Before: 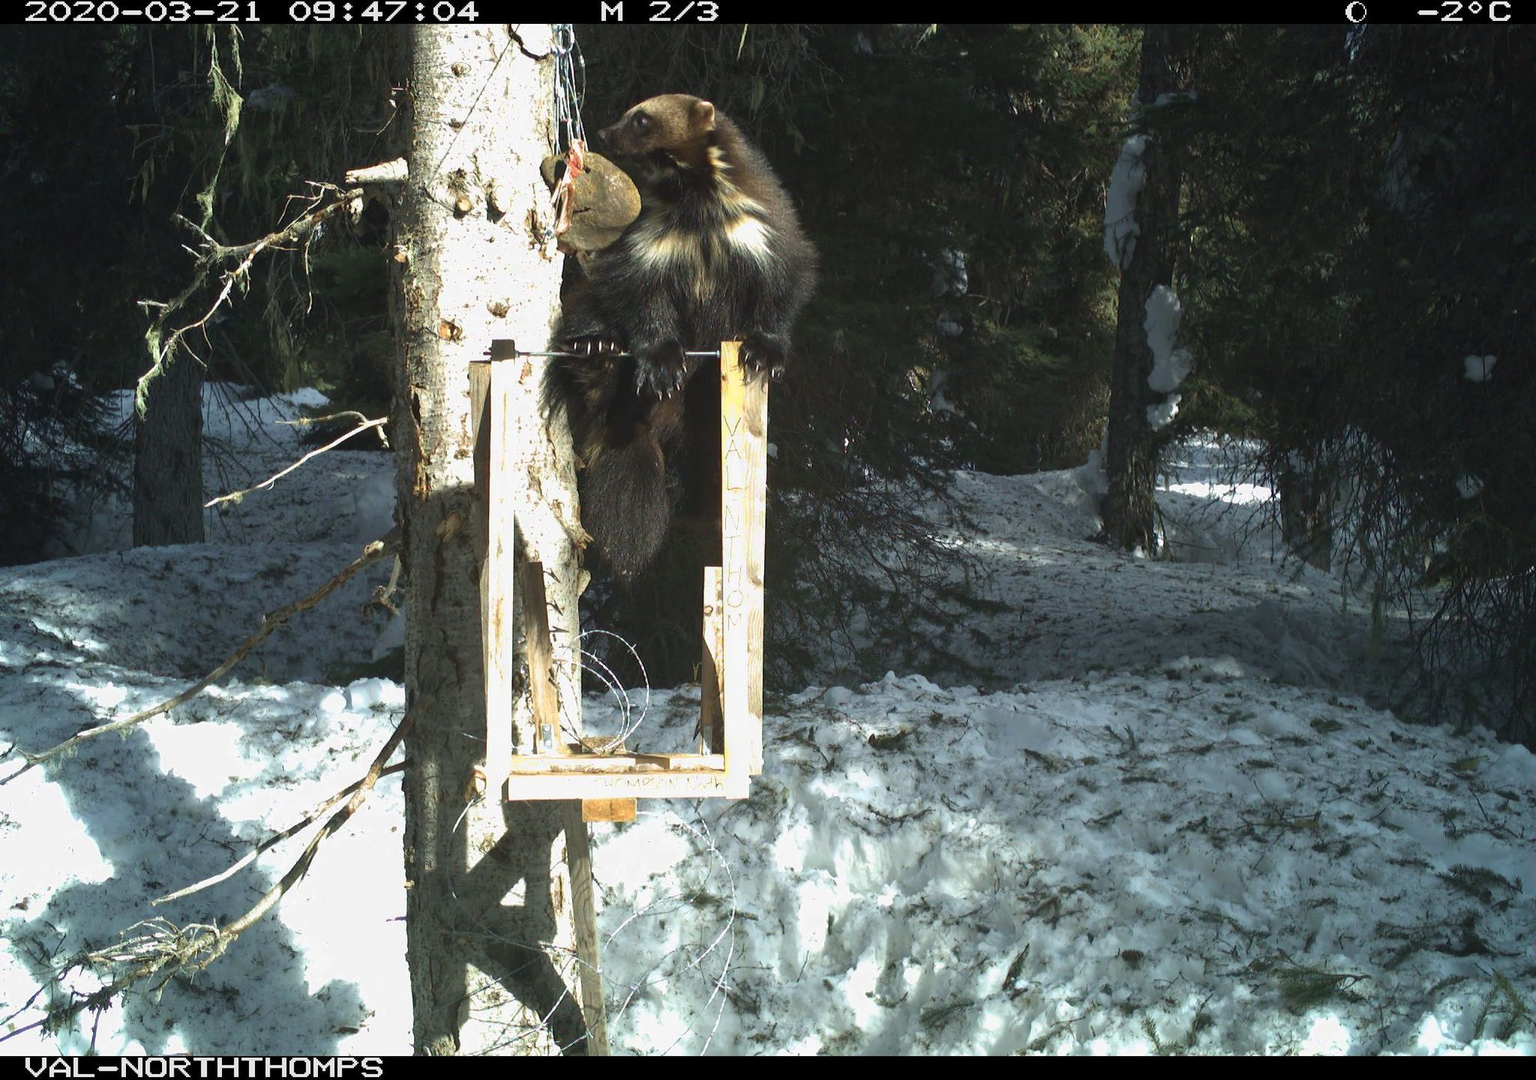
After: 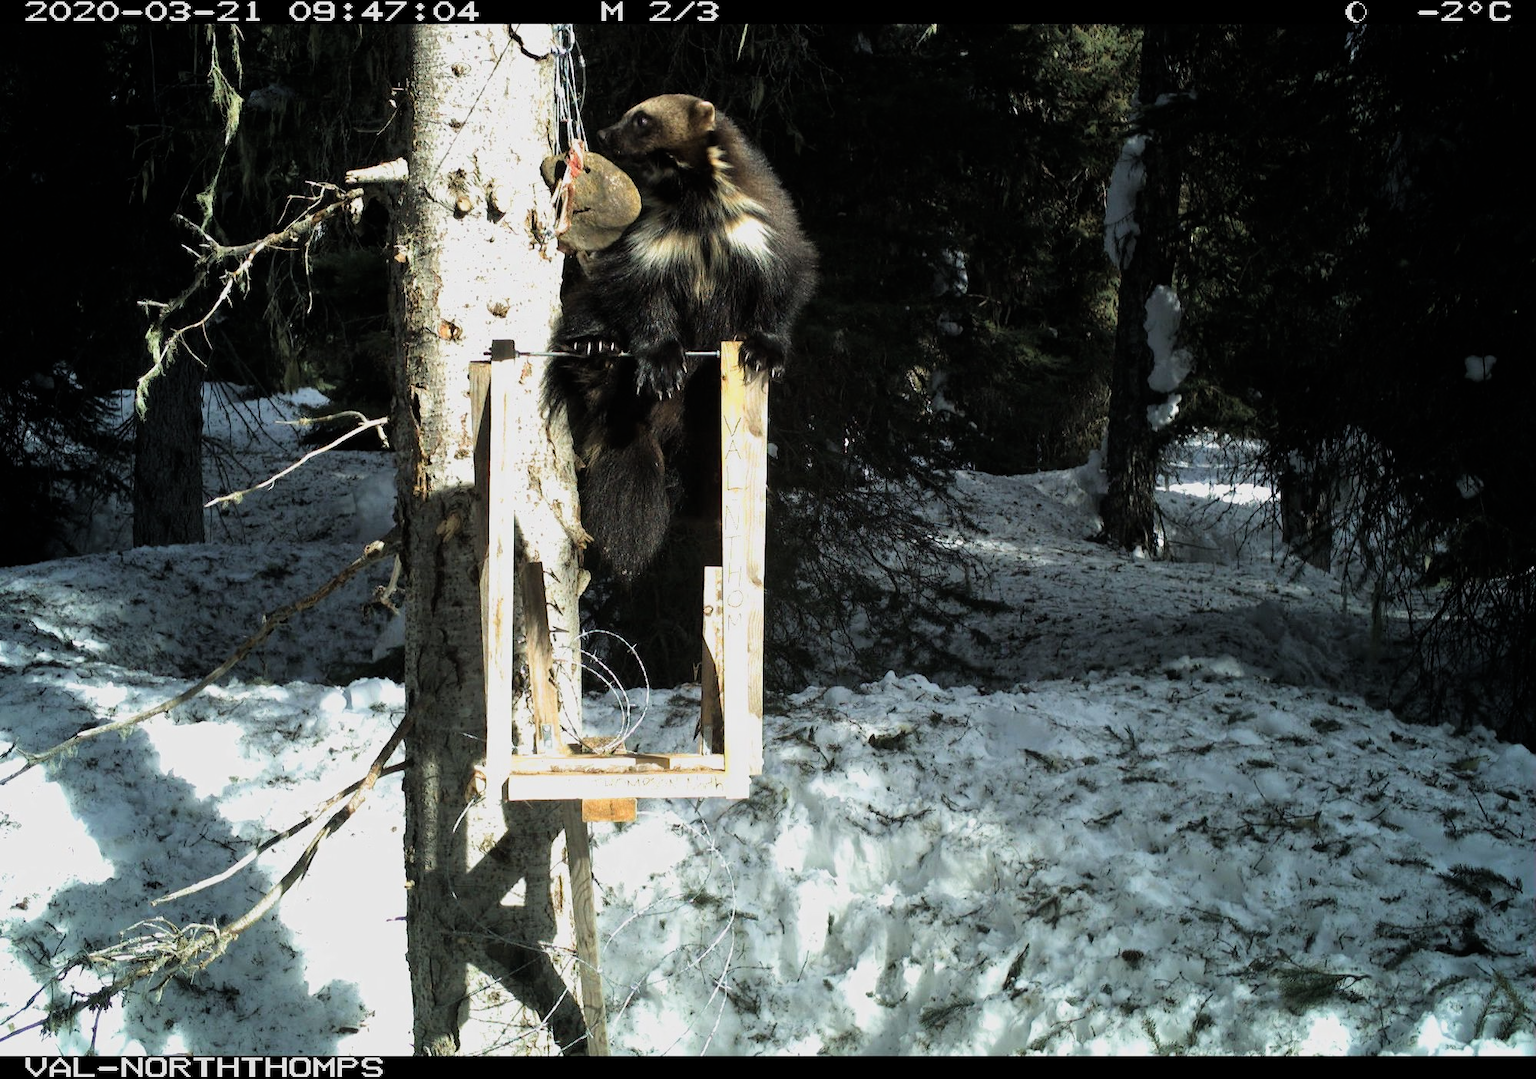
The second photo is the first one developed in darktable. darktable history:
filmic rgb: black relative exposure -5.09 EV, white relative exposure 3.19 EV, hardness 3.43, contrast 1.19, highlights saturation mix -49.97%
